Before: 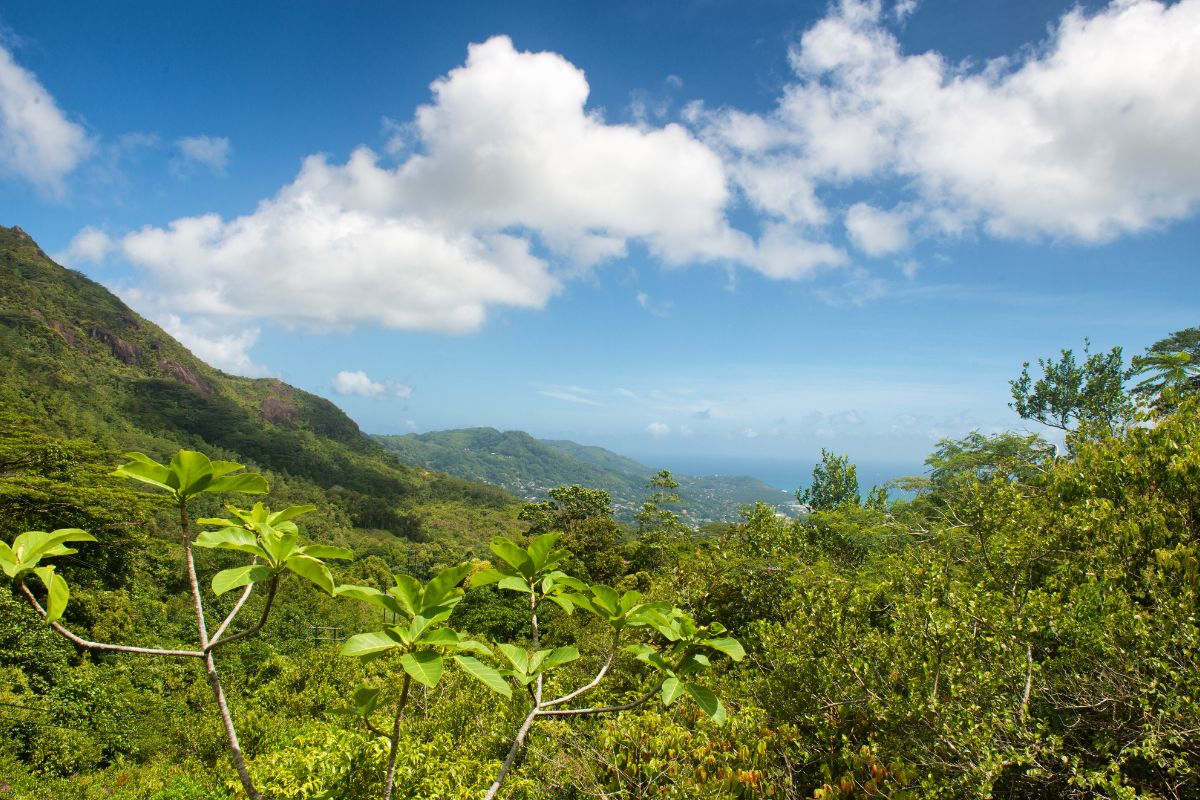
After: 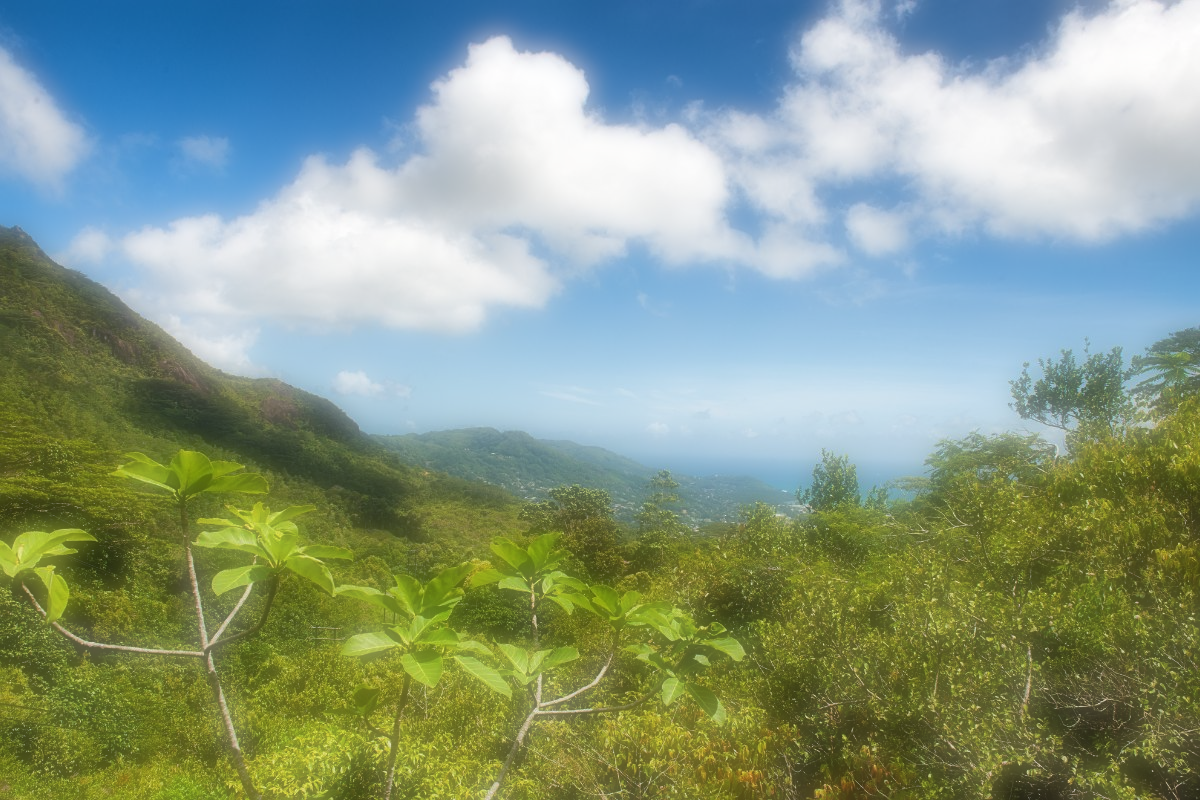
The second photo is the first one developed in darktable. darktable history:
sharpen: amount 0.2
soften: on, module defaults
